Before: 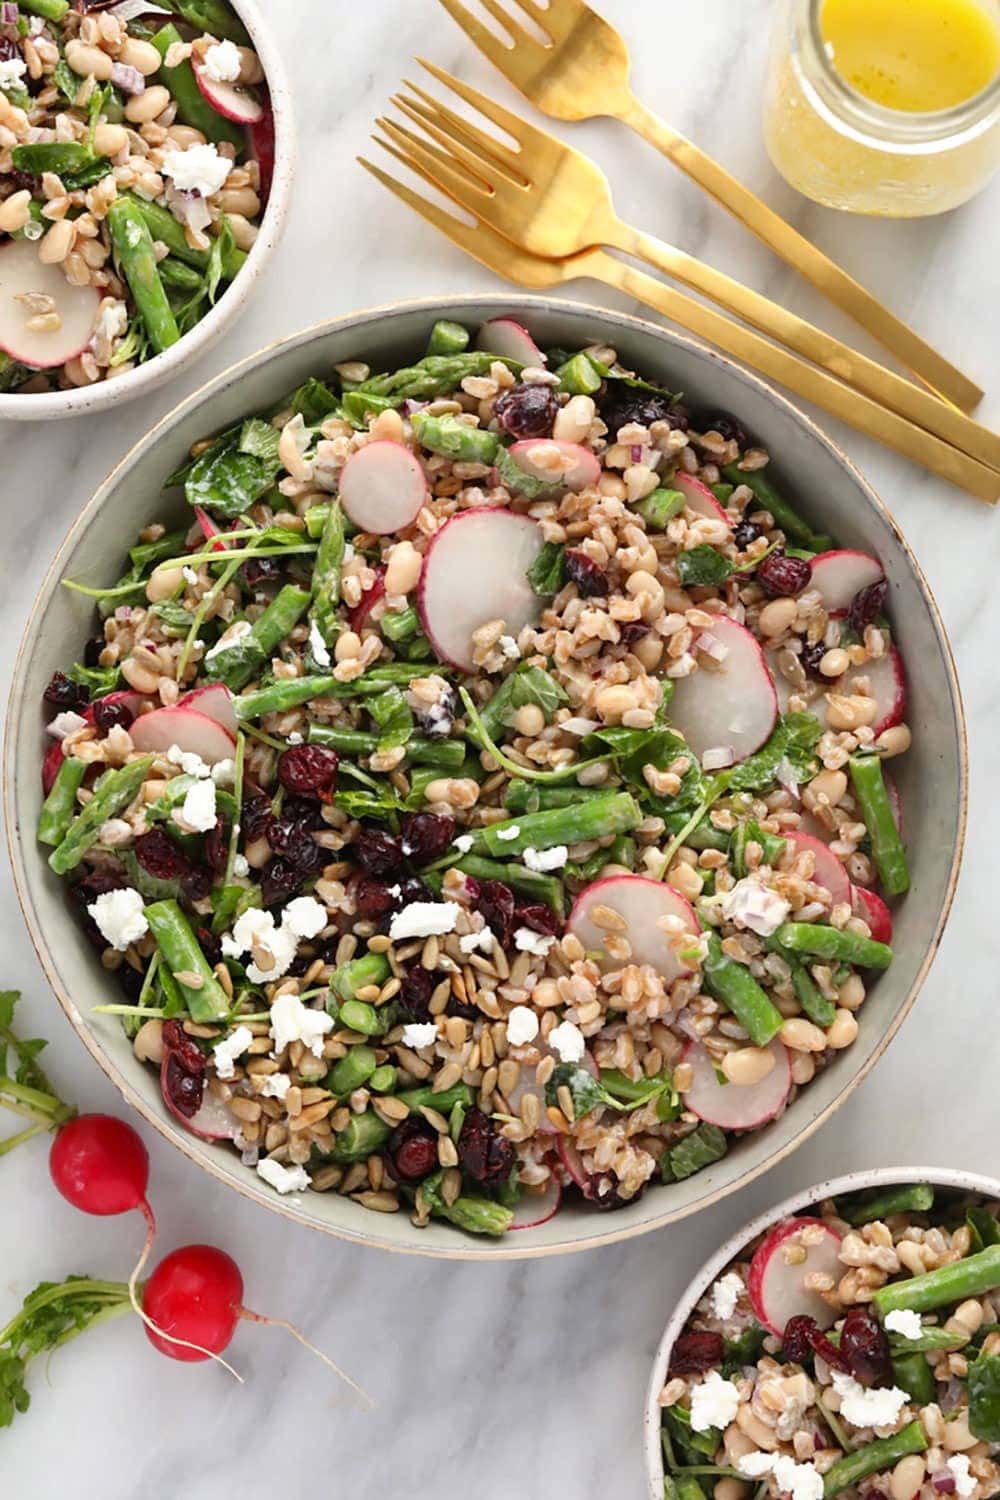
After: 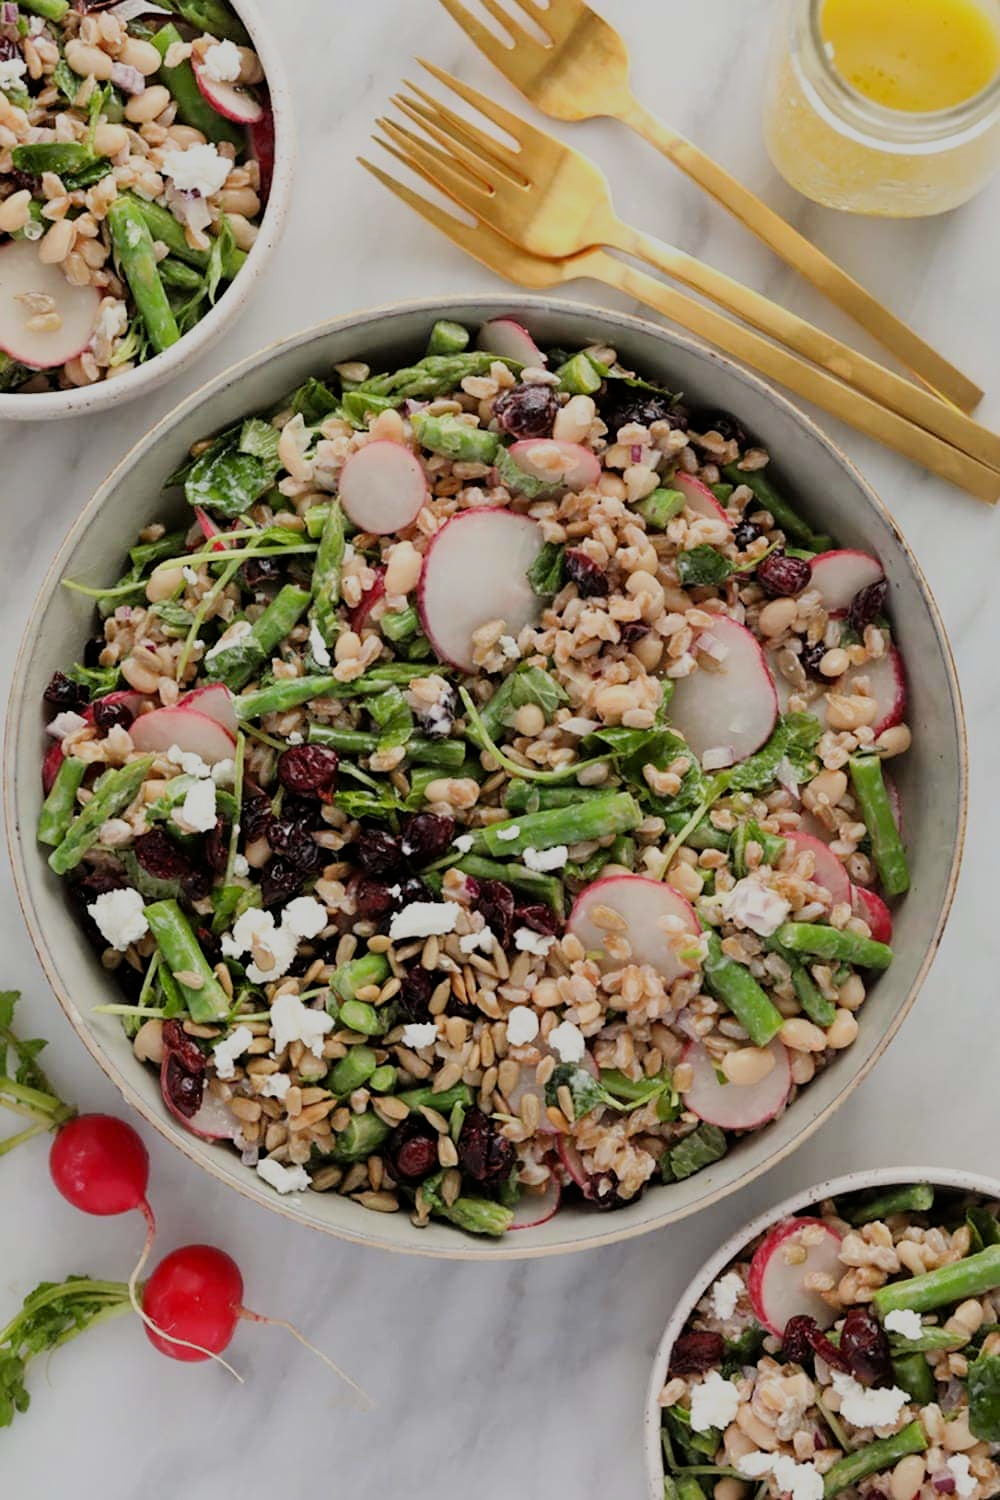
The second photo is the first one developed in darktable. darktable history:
exposure: exposure -0.21 EV, compensate highlight preservation false
filmic rgb: black relative exposure -7.65 EV, white relative exposure 4.56 EV, threshold 5.98 EV, hardness 3.61, enable highlight reconstruction true
